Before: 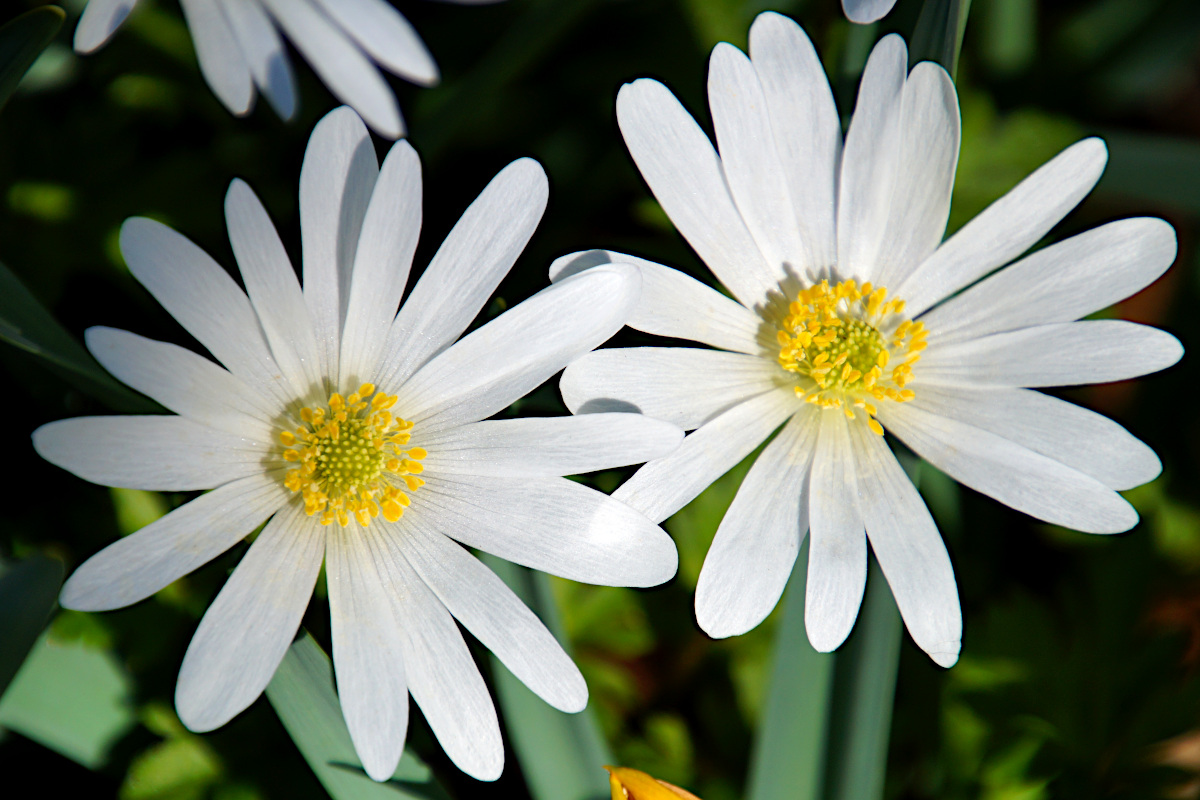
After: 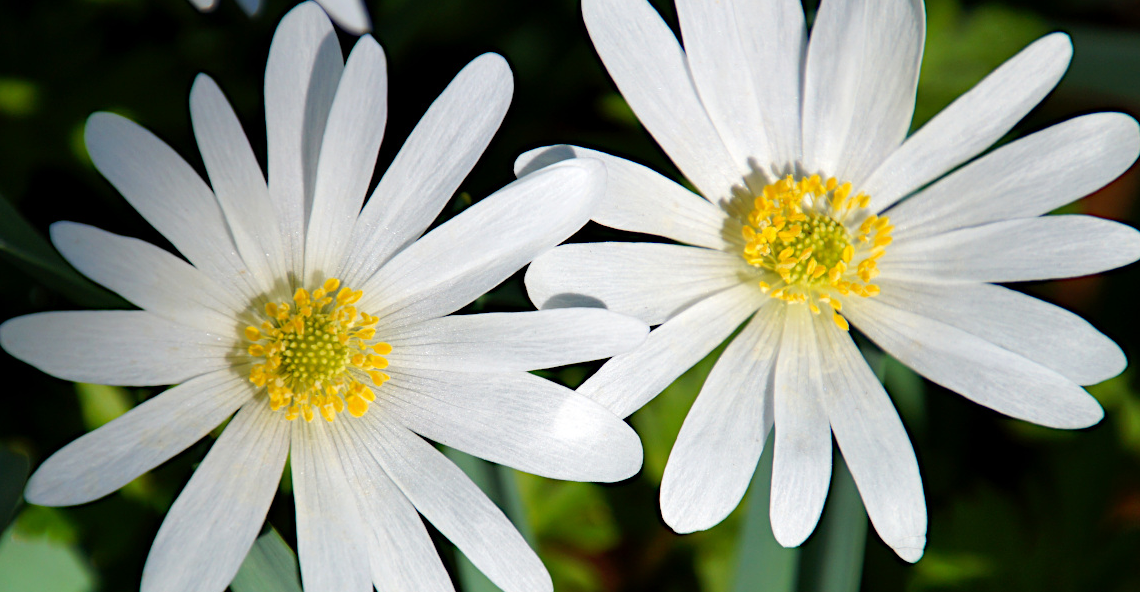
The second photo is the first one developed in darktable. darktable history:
crop and rotate: left 2.991%, top 13.302%, right 1.981%, bottom 12.636%
